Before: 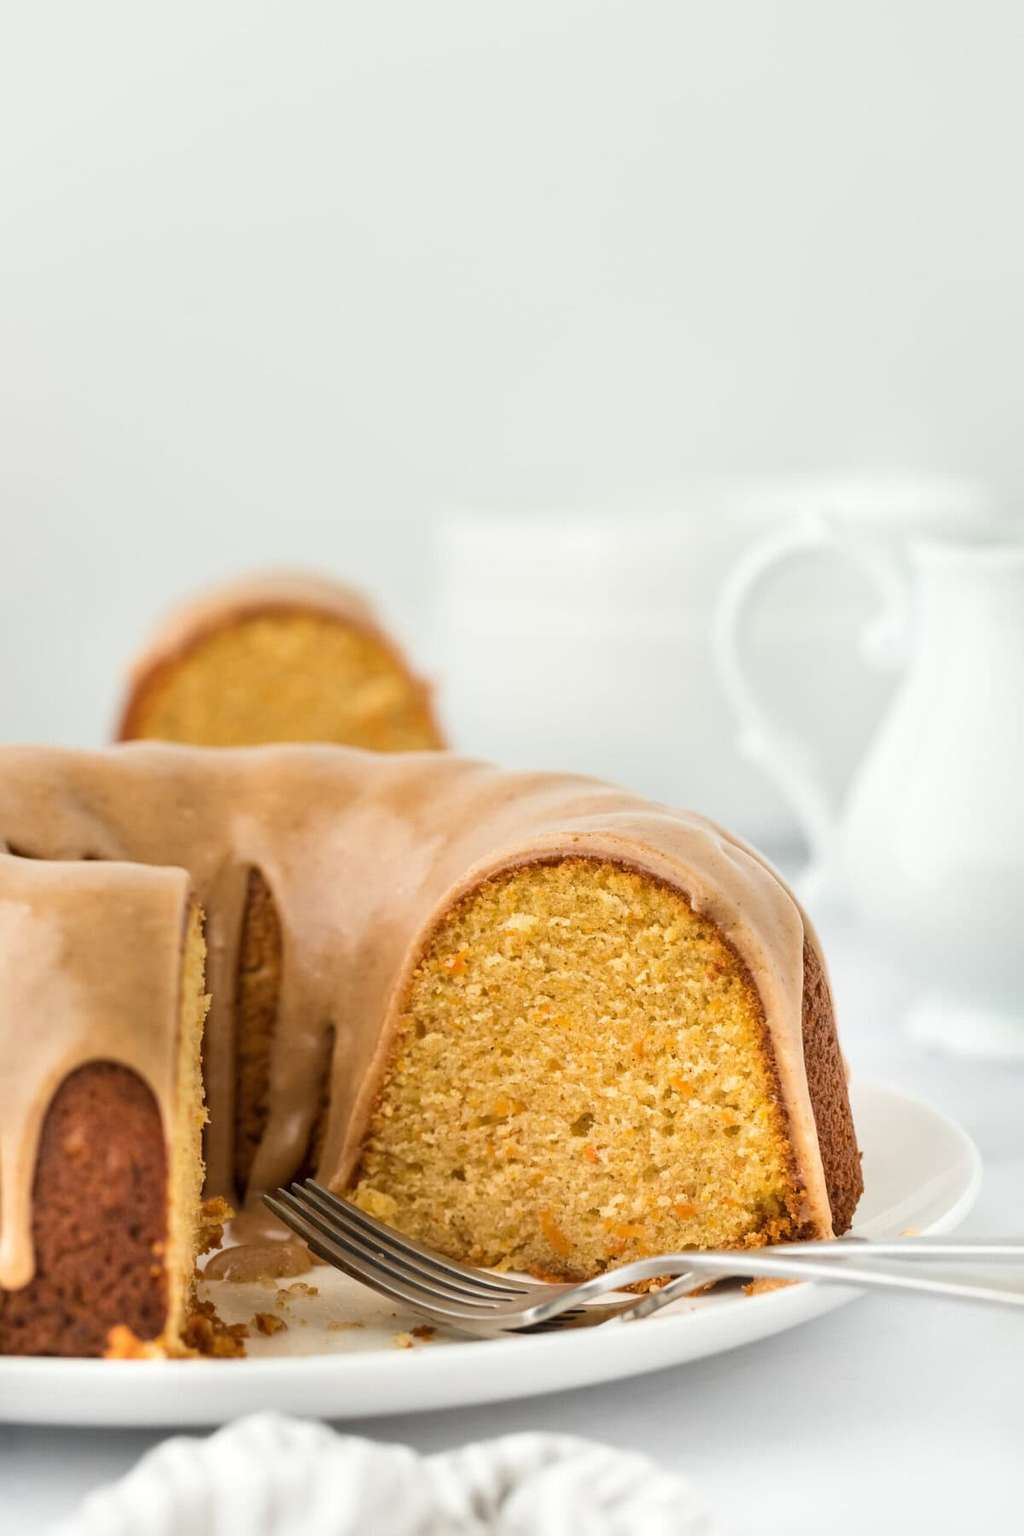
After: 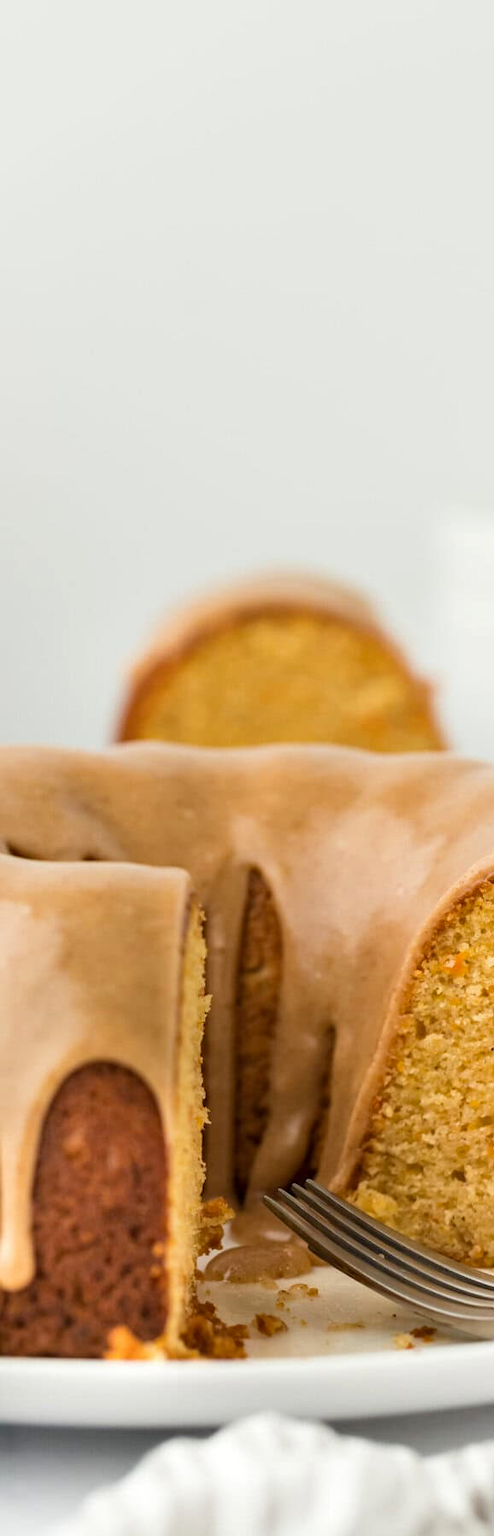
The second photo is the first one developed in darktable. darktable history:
crop and rotate: left 0.012%, top 0%, right 51.729%
haze removal: compatibility mode true, adaptive false
